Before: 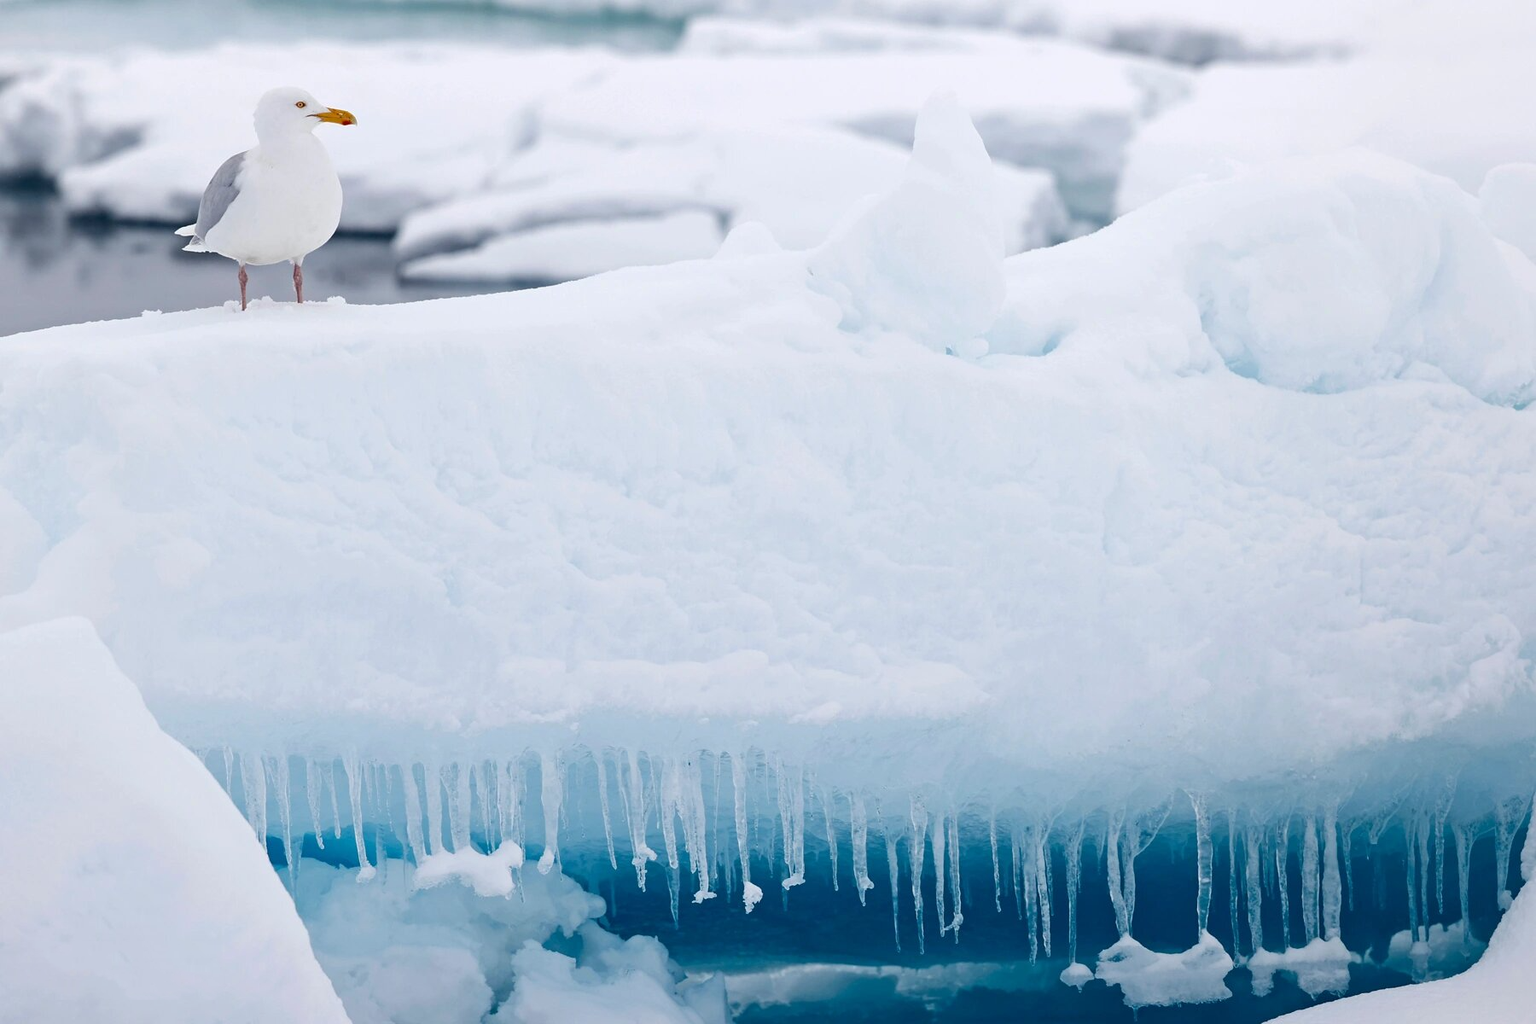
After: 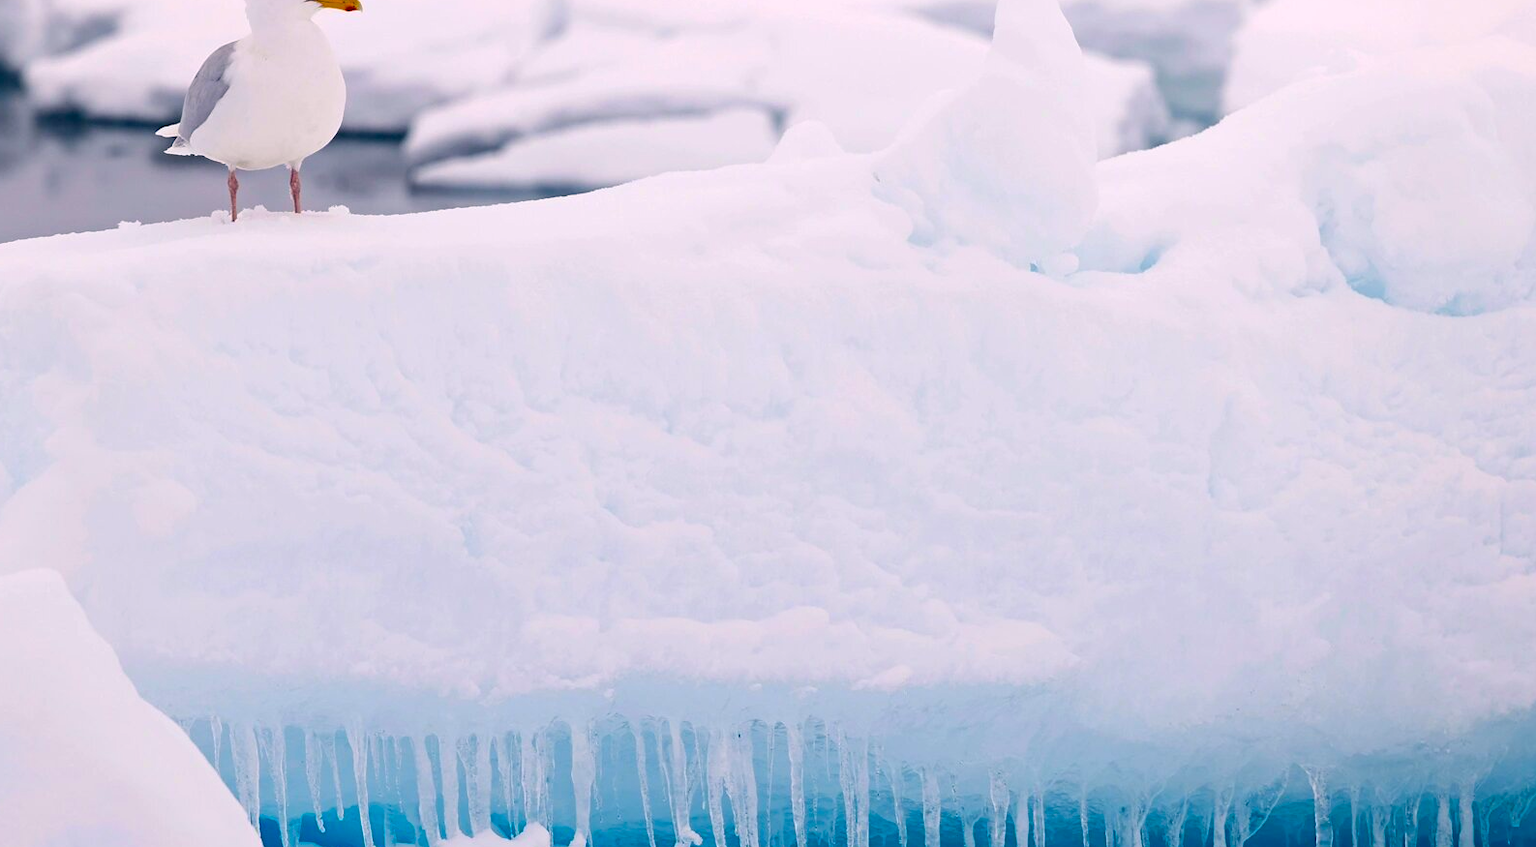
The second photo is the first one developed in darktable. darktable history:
crop and rotate: left 2.464%, top 11.309%, right 9.337%, bottom 15.644%
color balance rgb: linear chroma grading › global chroma 15.519%, perceptual saturation grading › global saturation 25.683%, global vibrance 10.047%
color correction: highlights a* 7.44, highlights b* 3.89
